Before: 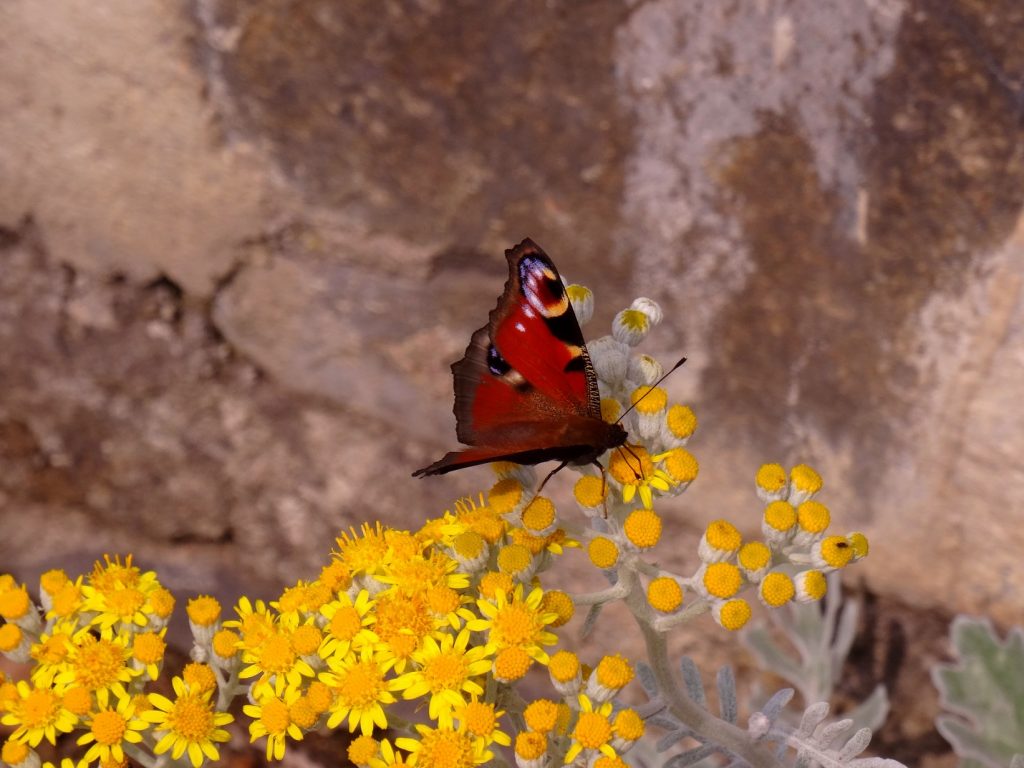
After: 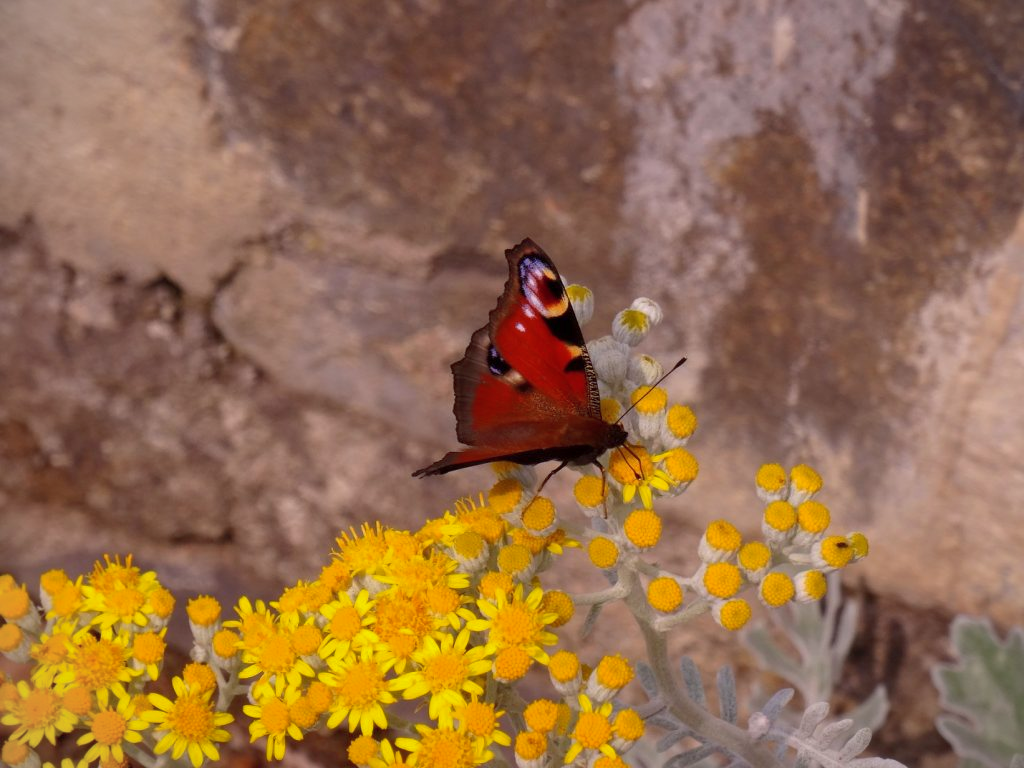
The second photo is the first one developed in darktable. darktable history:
vignetting: fall-off start 97.29%, fall-off radius 79.19%, width/height ratio 1.116, unbound false
shadows and highlights: on, module defaults
